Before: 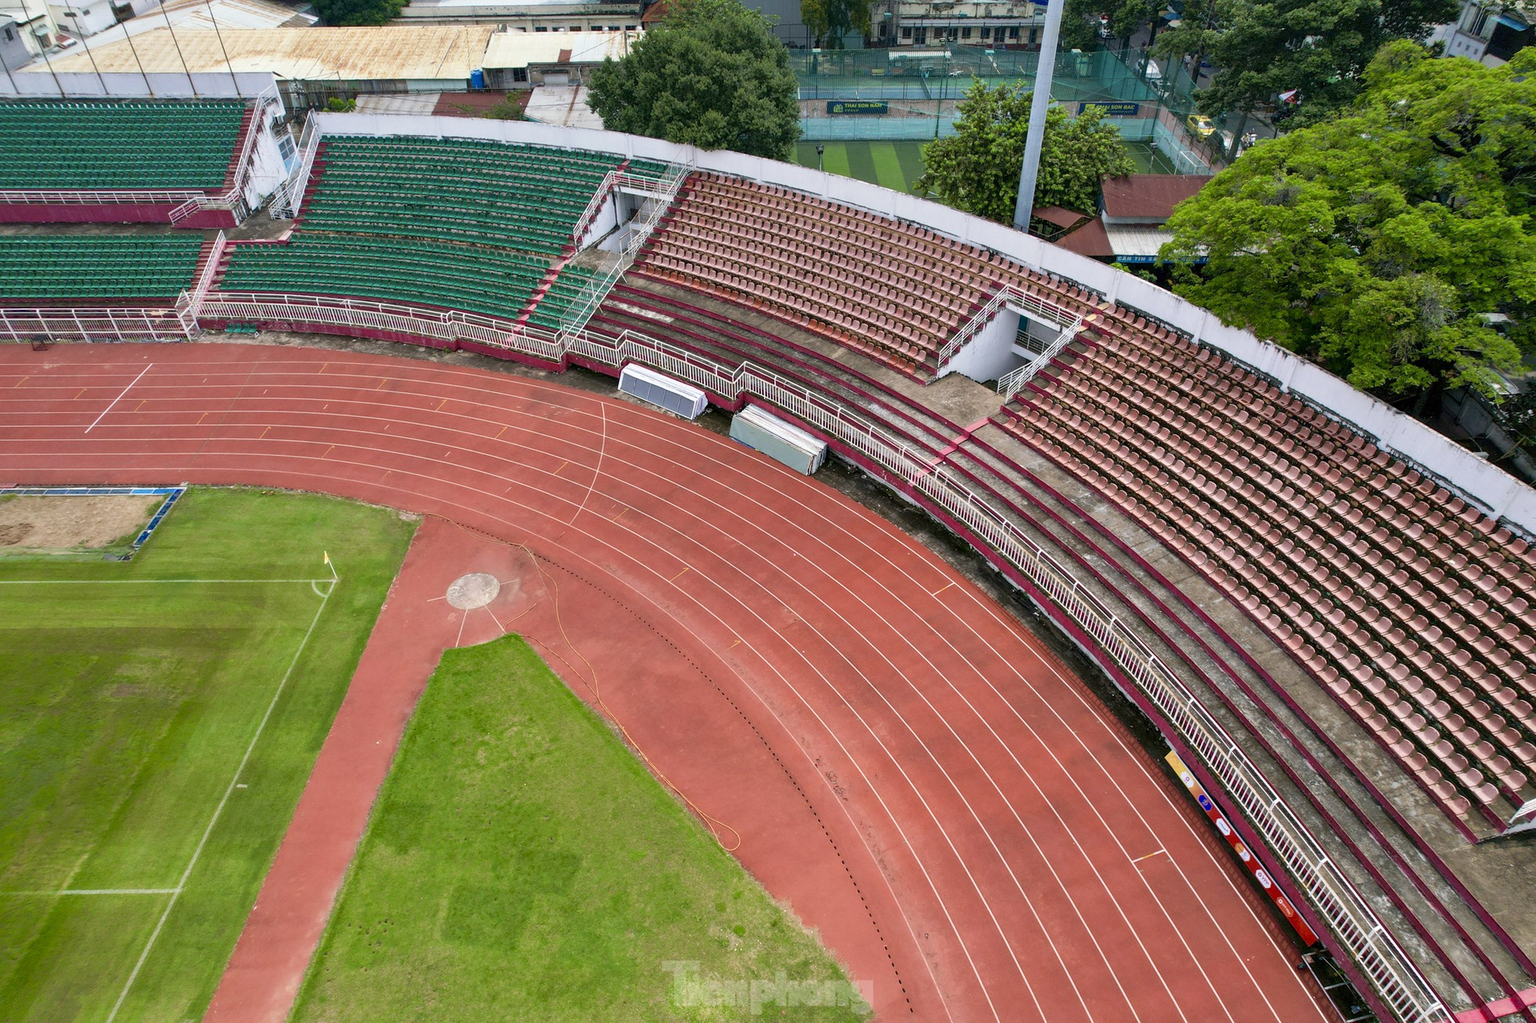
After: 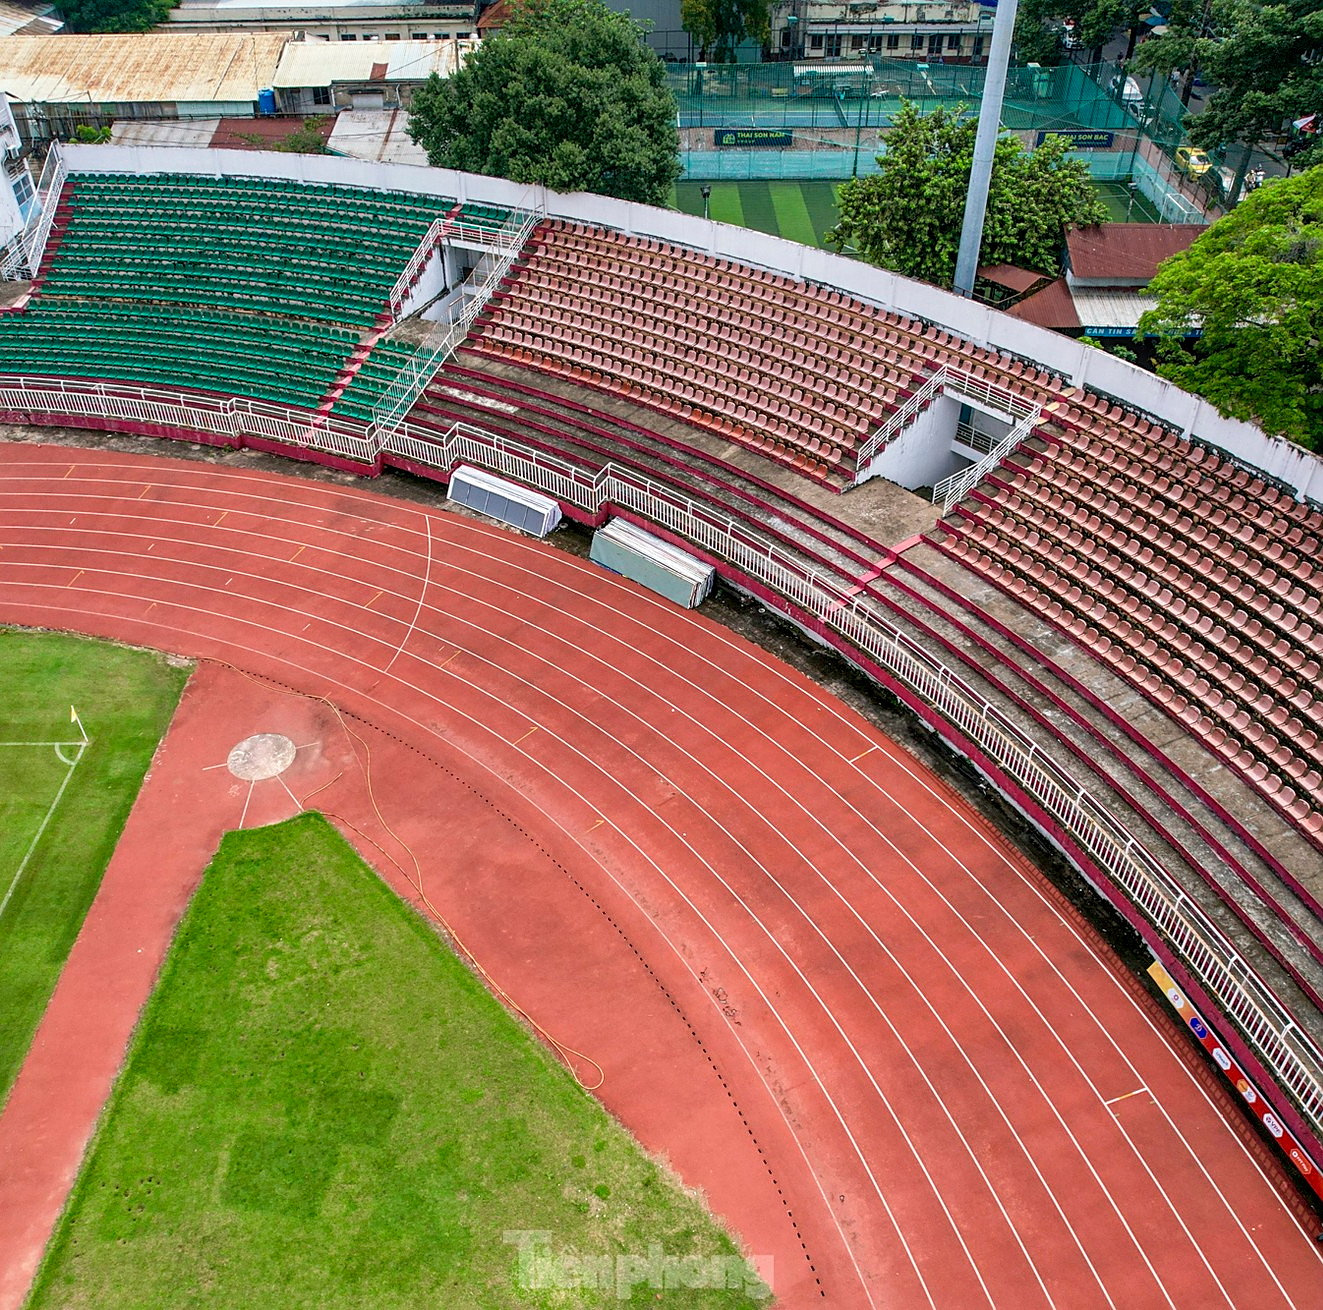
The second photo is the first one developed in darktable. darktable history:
crop and rotate: left 17.536%, right 15.157%
local contrast: on, module defaults
sharpen: on, module defaults
